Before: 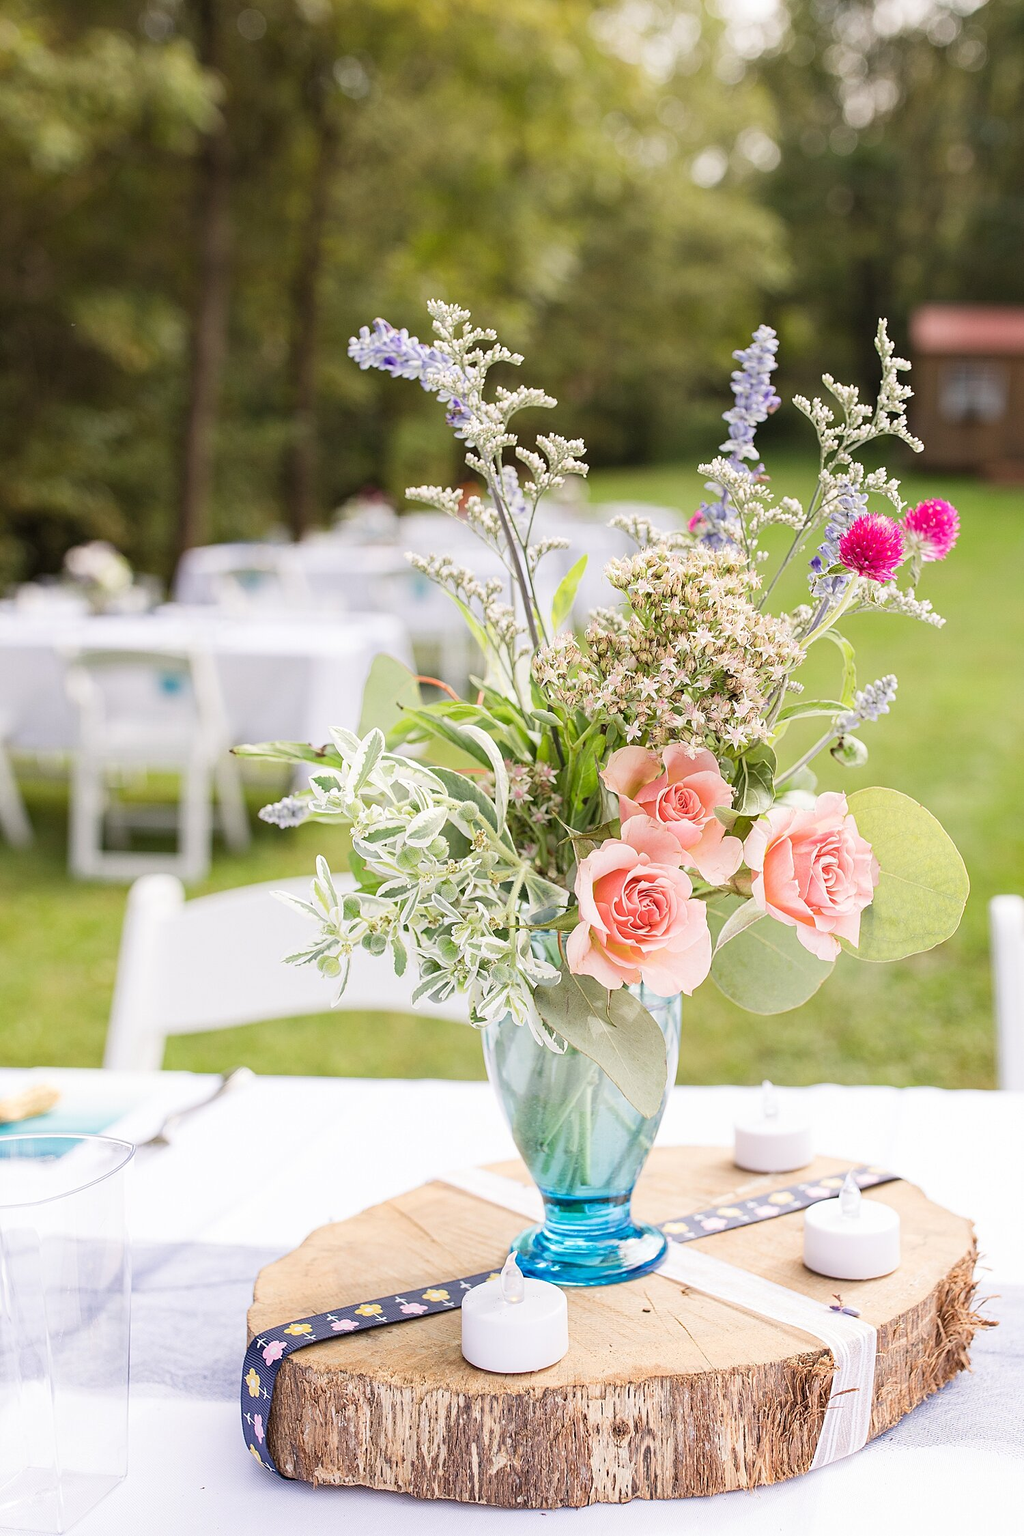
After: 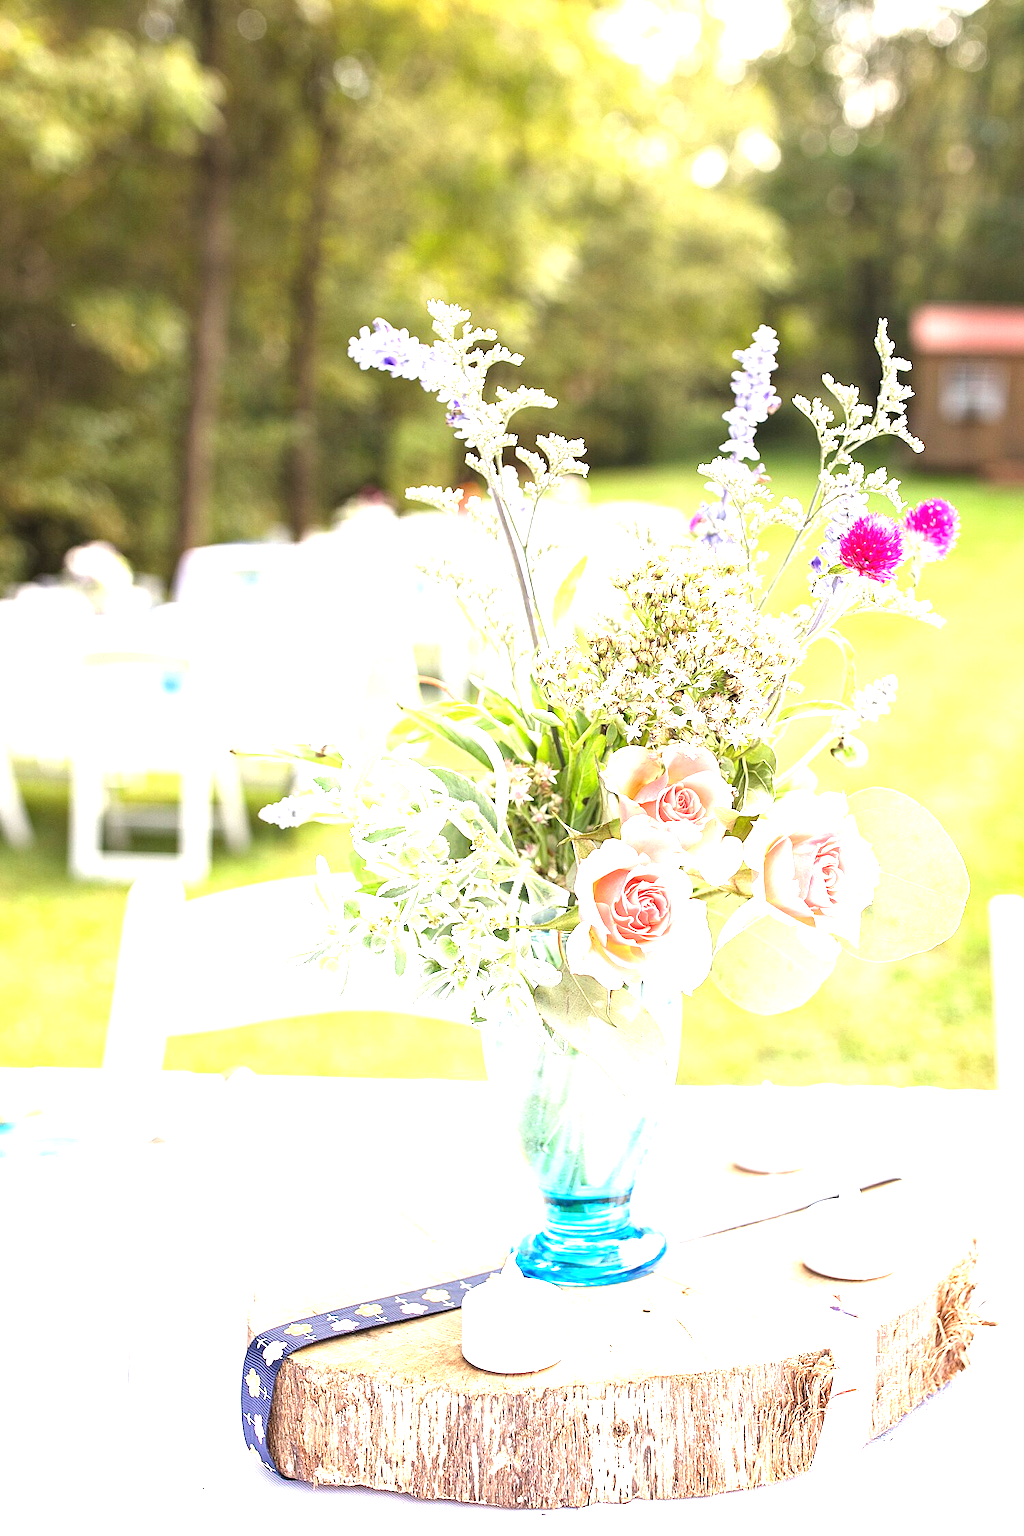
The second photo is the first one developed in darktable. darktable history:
exposure: black level correction 0, exposure 1.474 EV, compensate highlight preservation false
